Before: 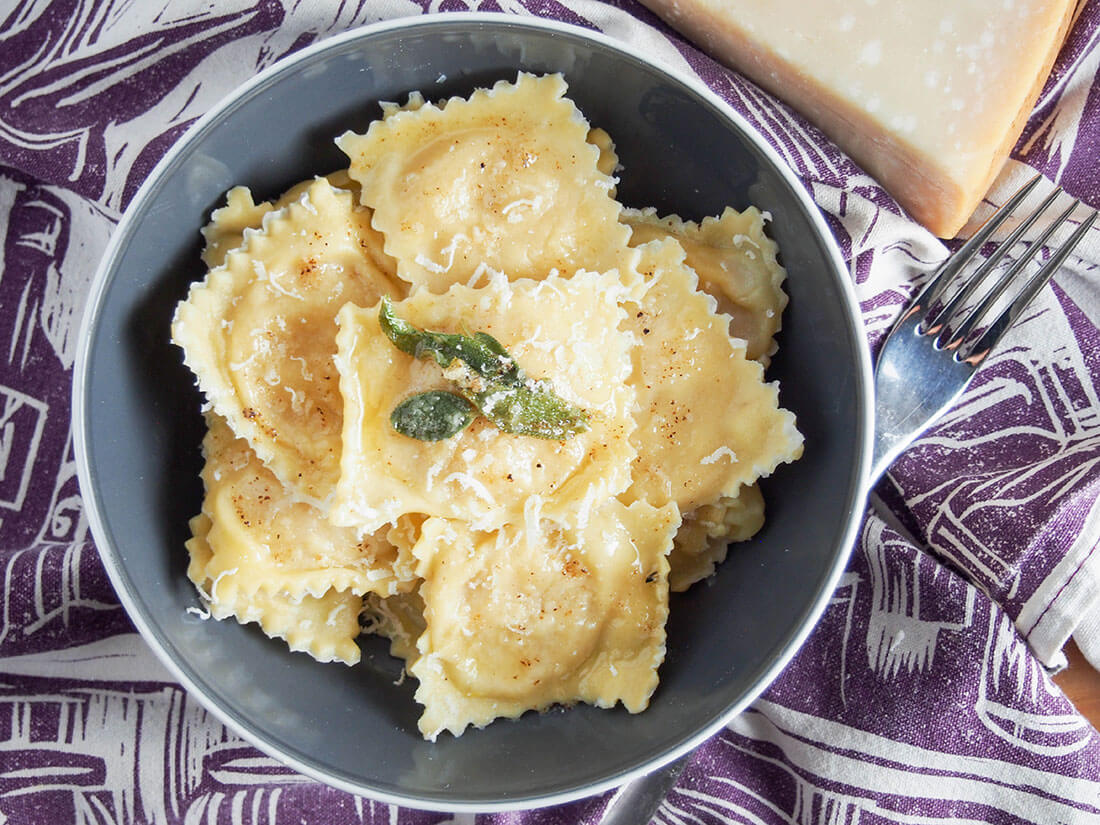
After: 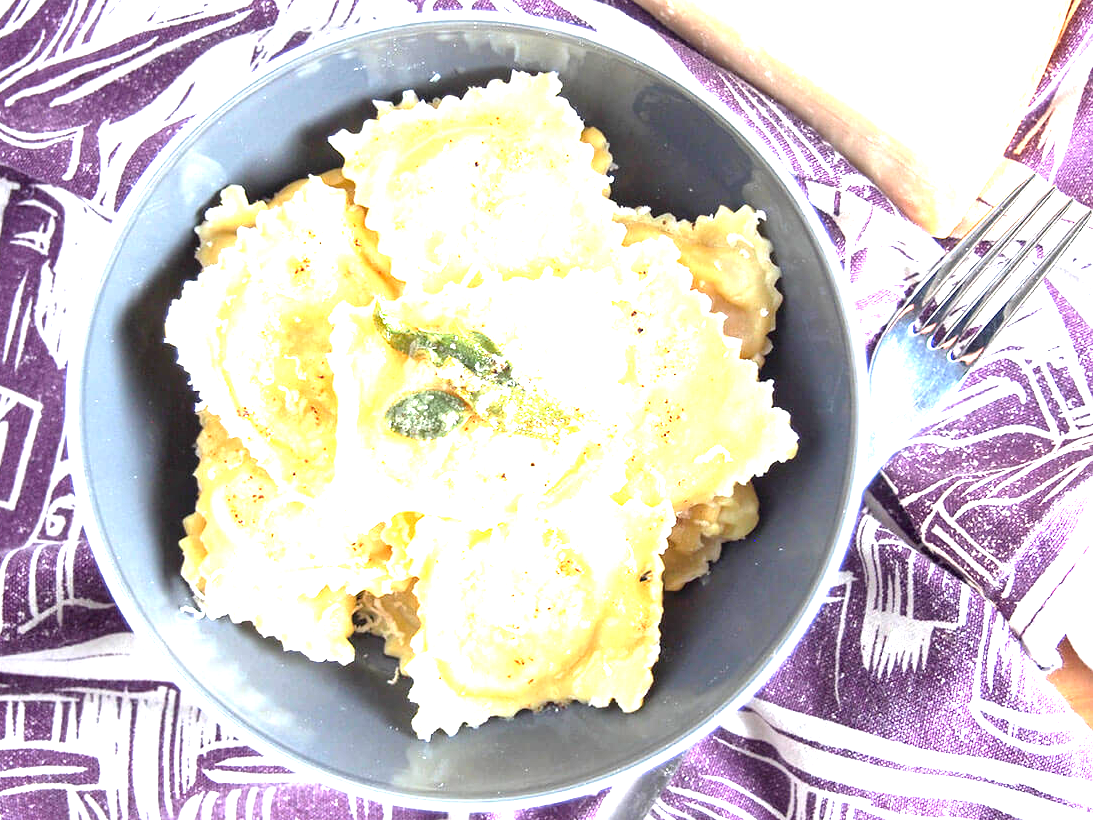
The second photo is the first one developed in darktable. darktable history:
exposure: black level correction 0, exposure 1.975 EV, compensate exposure bias true, compensate highlight preservation false
crop and rotate: left 0.614%, top 0.179%, bottom 0.309%
